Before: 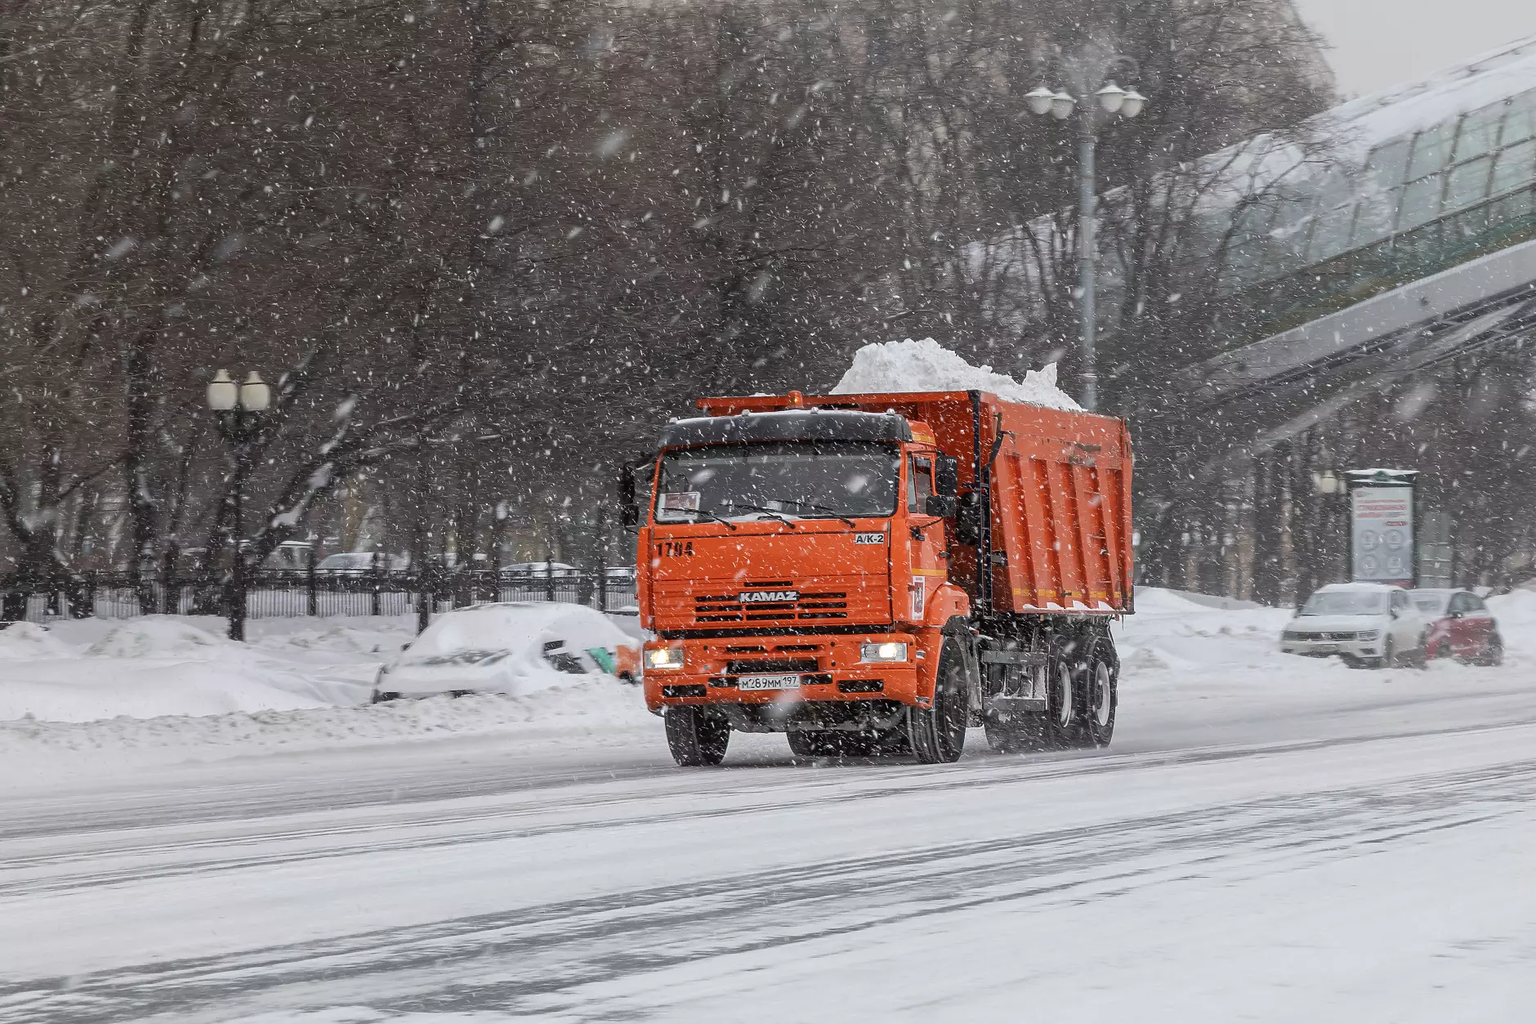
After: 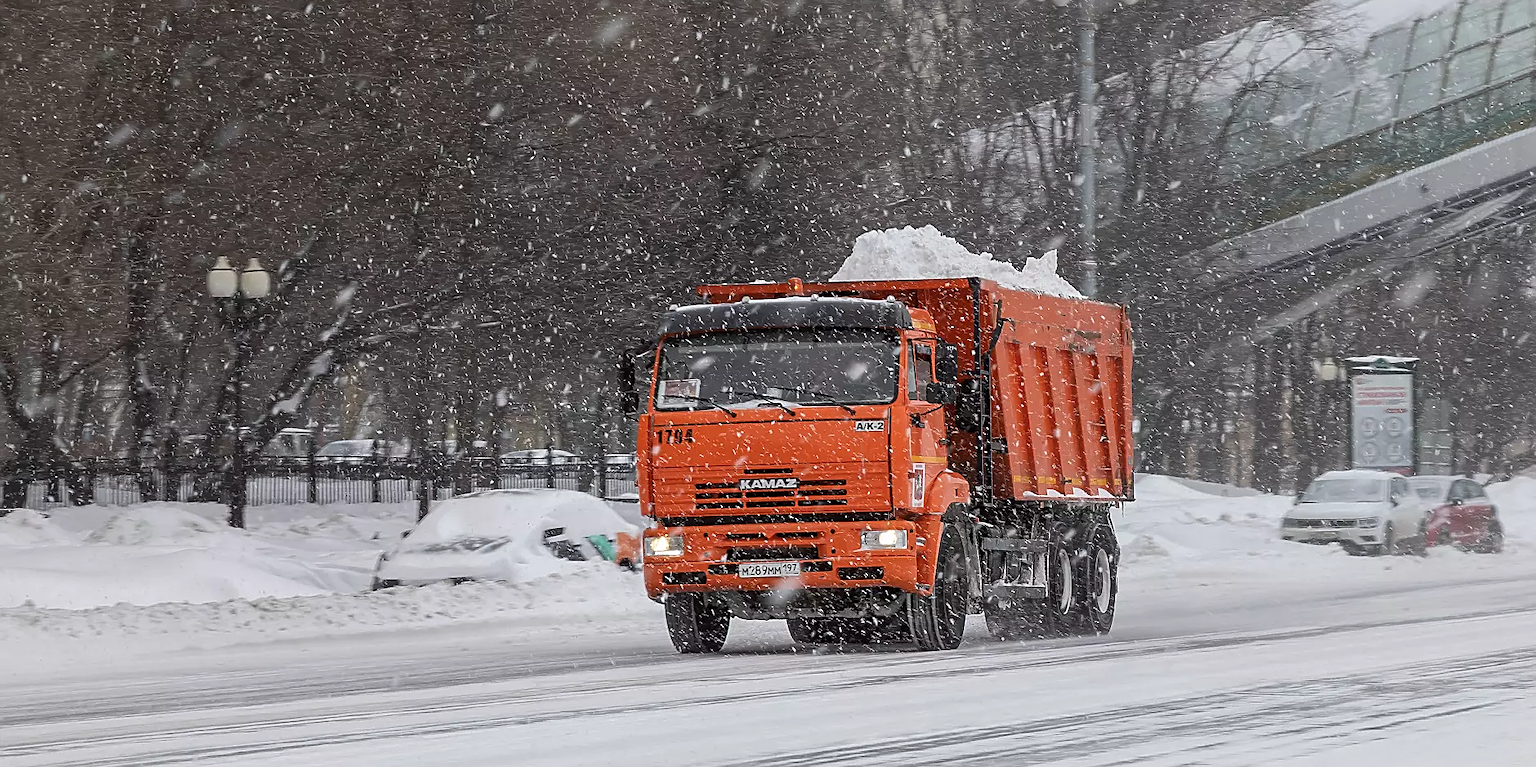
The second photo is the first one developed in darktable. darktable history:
crop: top 11.065%, bottom 13.943%
sharpen: on, module defaults
